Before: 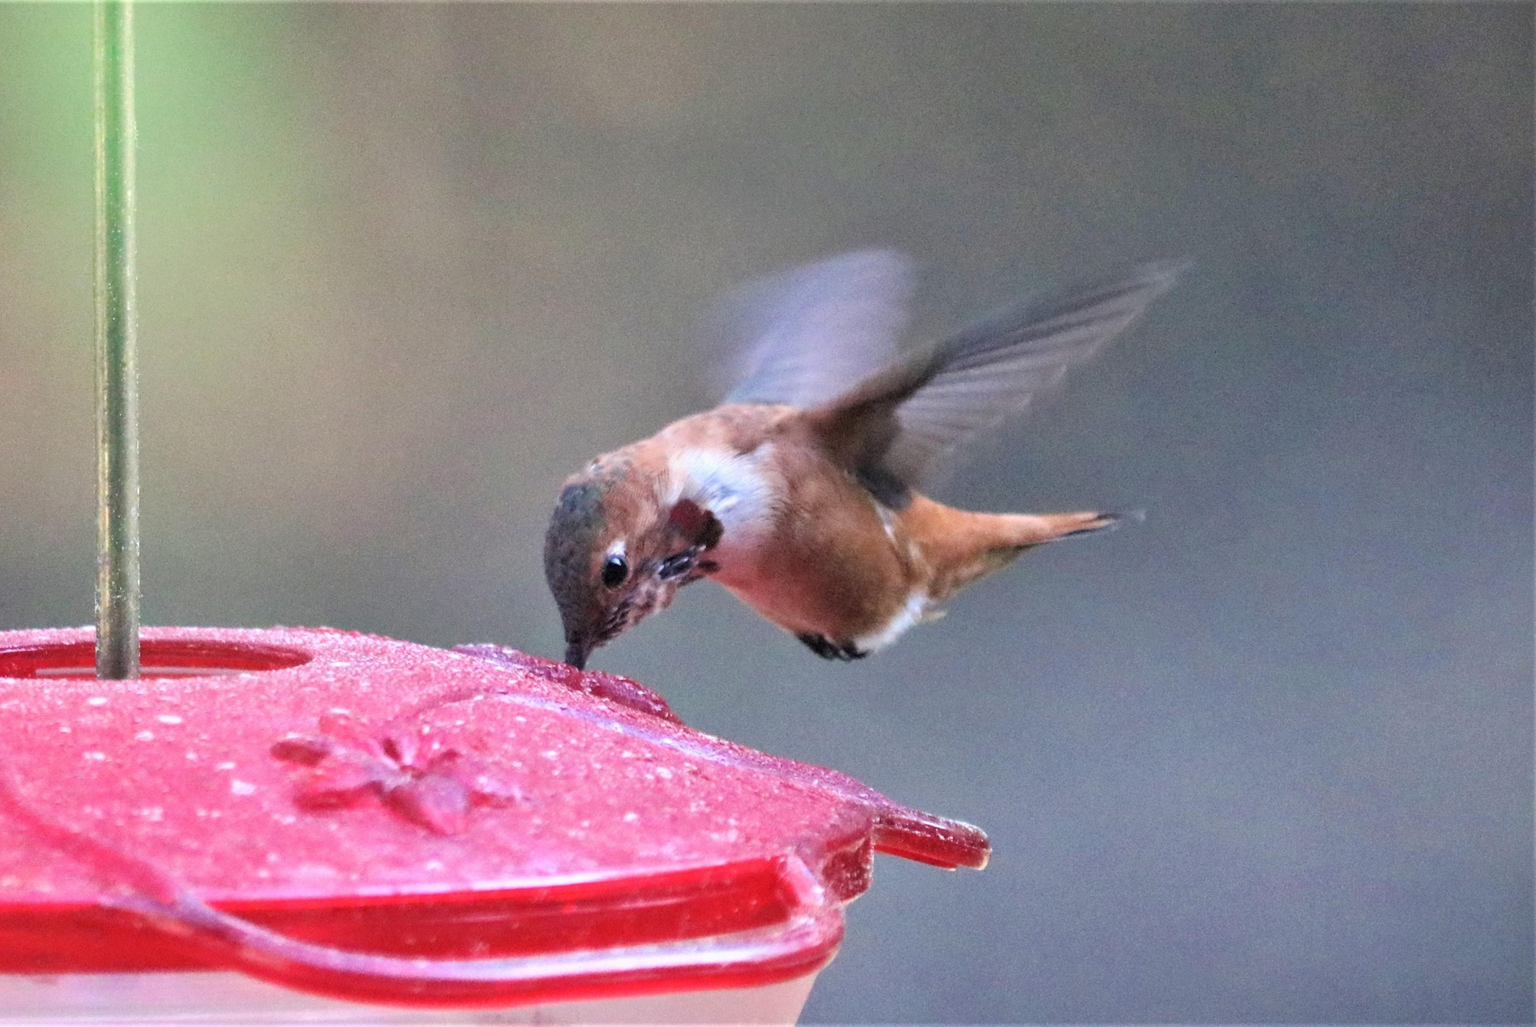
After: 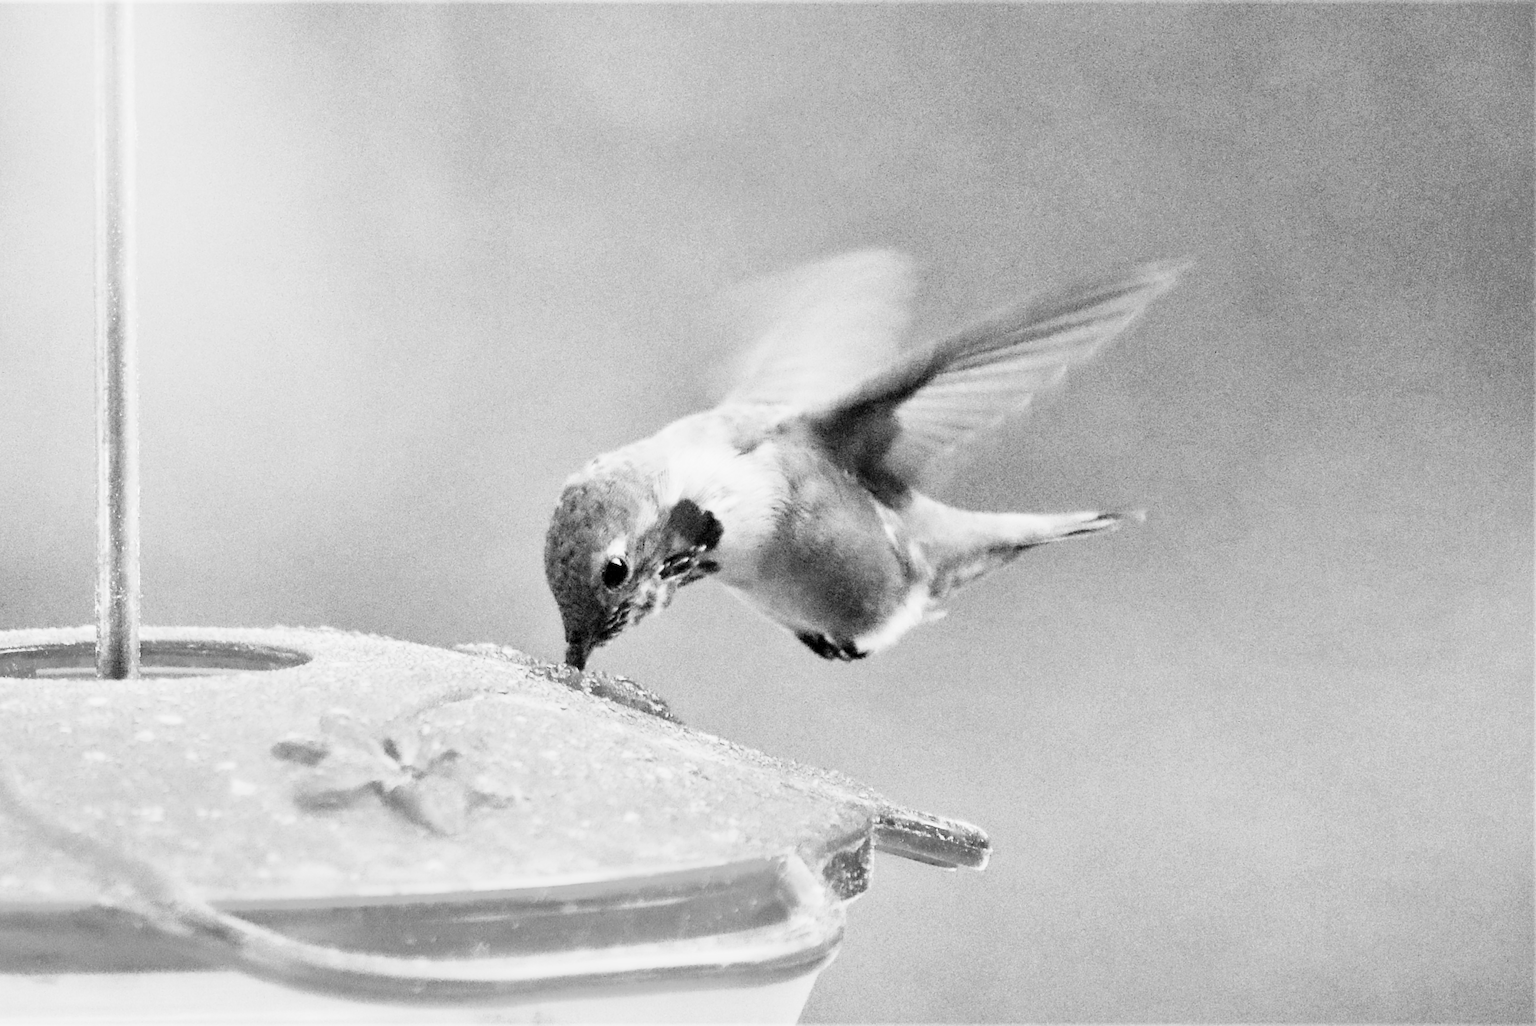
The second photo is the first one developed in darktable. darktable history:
contrast equalizer: octaves 7, y [[0.6 ×6], [0.55 ×6], [0 ×6], [0 ×6], [0 ×6]], mix 0.3
denoise (profiled): strength 1.2, preserve shadows 0, a [-1, 0, 0], y [[0.5 ×7] ×4, [0 ×7], [0.5 ×7]], compensate highlight preservation false
monochrome: on, module defaults
sharpen: amount 0.2
rgb curve: curves: ch0 [(0, 0) (0.21, 0.15) (0.24, 0.21) (0.5, 0.75) (0.75, 0.96) (0.89, 0.99) (1, 1)]; ch1 [(0, 0.02) (0.21, 0.13) (0.25, 0.2) (0.5, 0.67) (0.75, 0.9) (0.89, 0.97) (1, 1)]; ch2 [(0, 0.02) (0.21, 0.13) (0.25, 0.2) (0.5, 0.67) (0.75, 0.9) (0.89, 0.97) (1, 1)], compensate middle gray true
color balance rgb: contrast -30%
